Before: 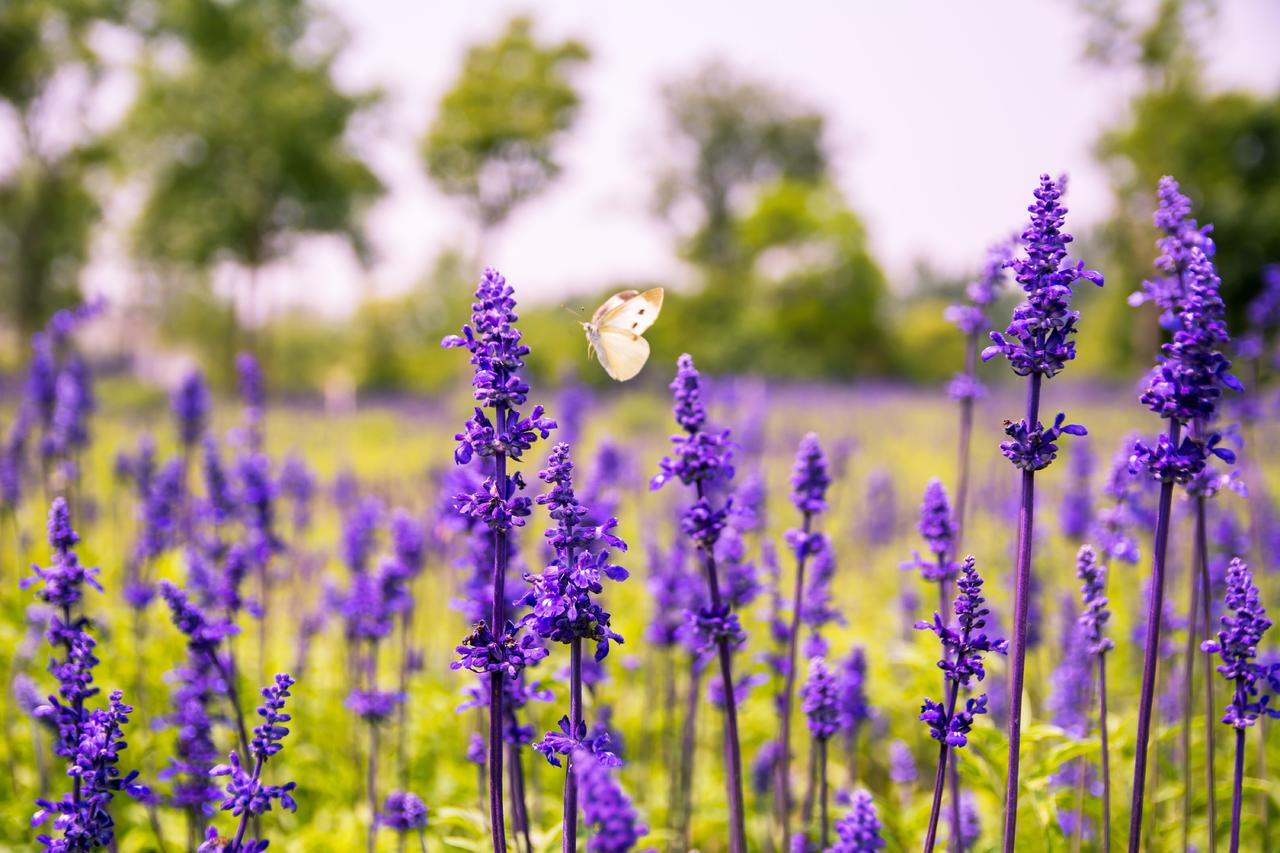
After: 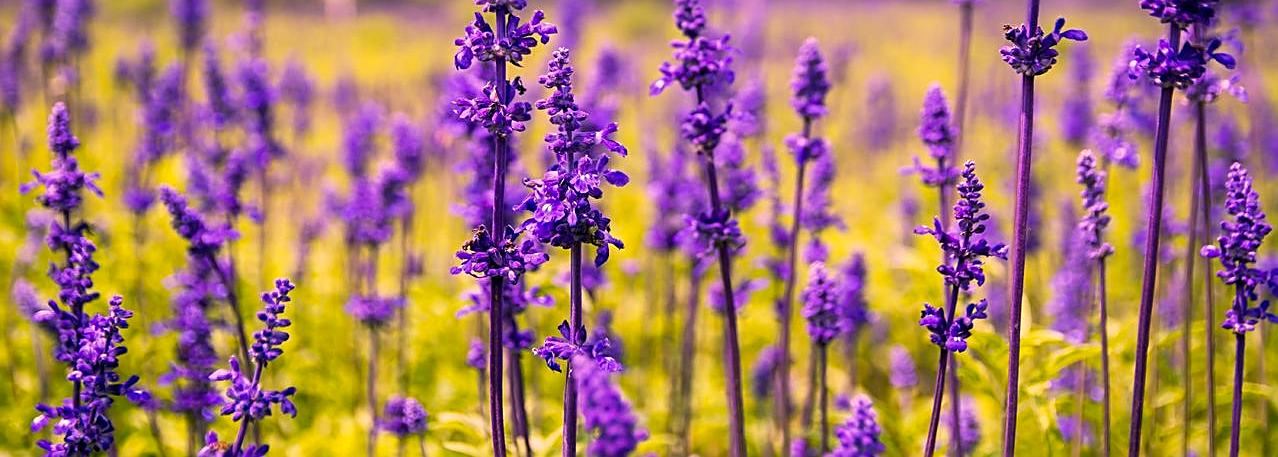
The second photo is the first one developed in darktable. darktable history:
sharpen: amount 0.578
crop and rotate: top 46.335%, right 0.088%
color correction: highlights a* 11.83, highlights b* 12.05
